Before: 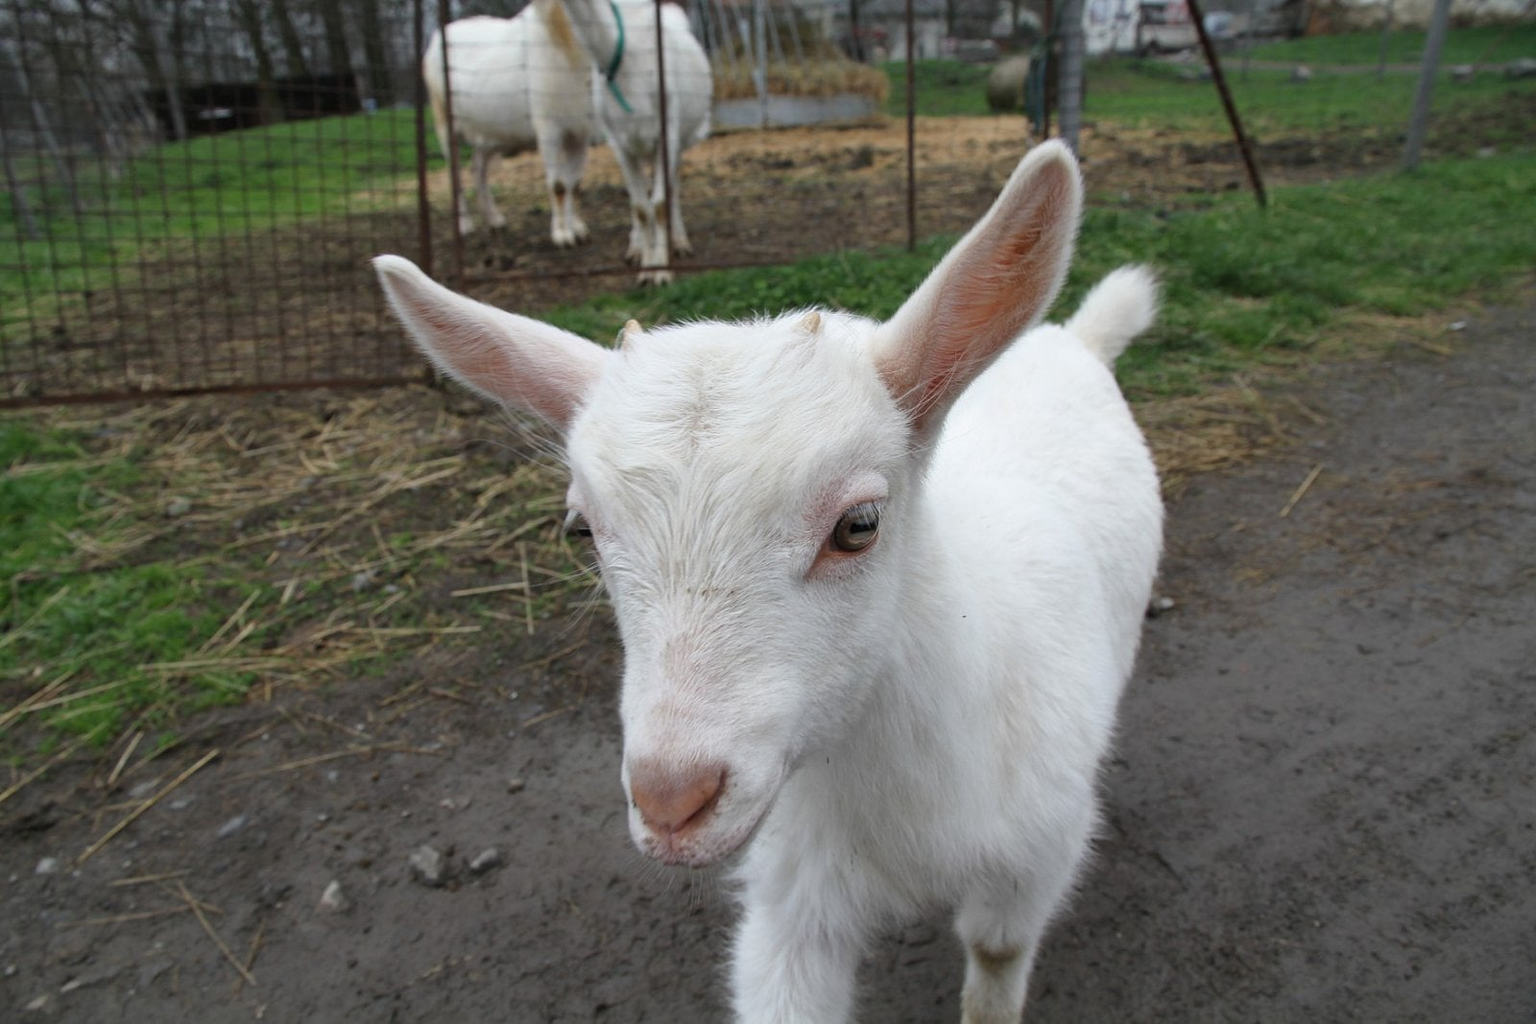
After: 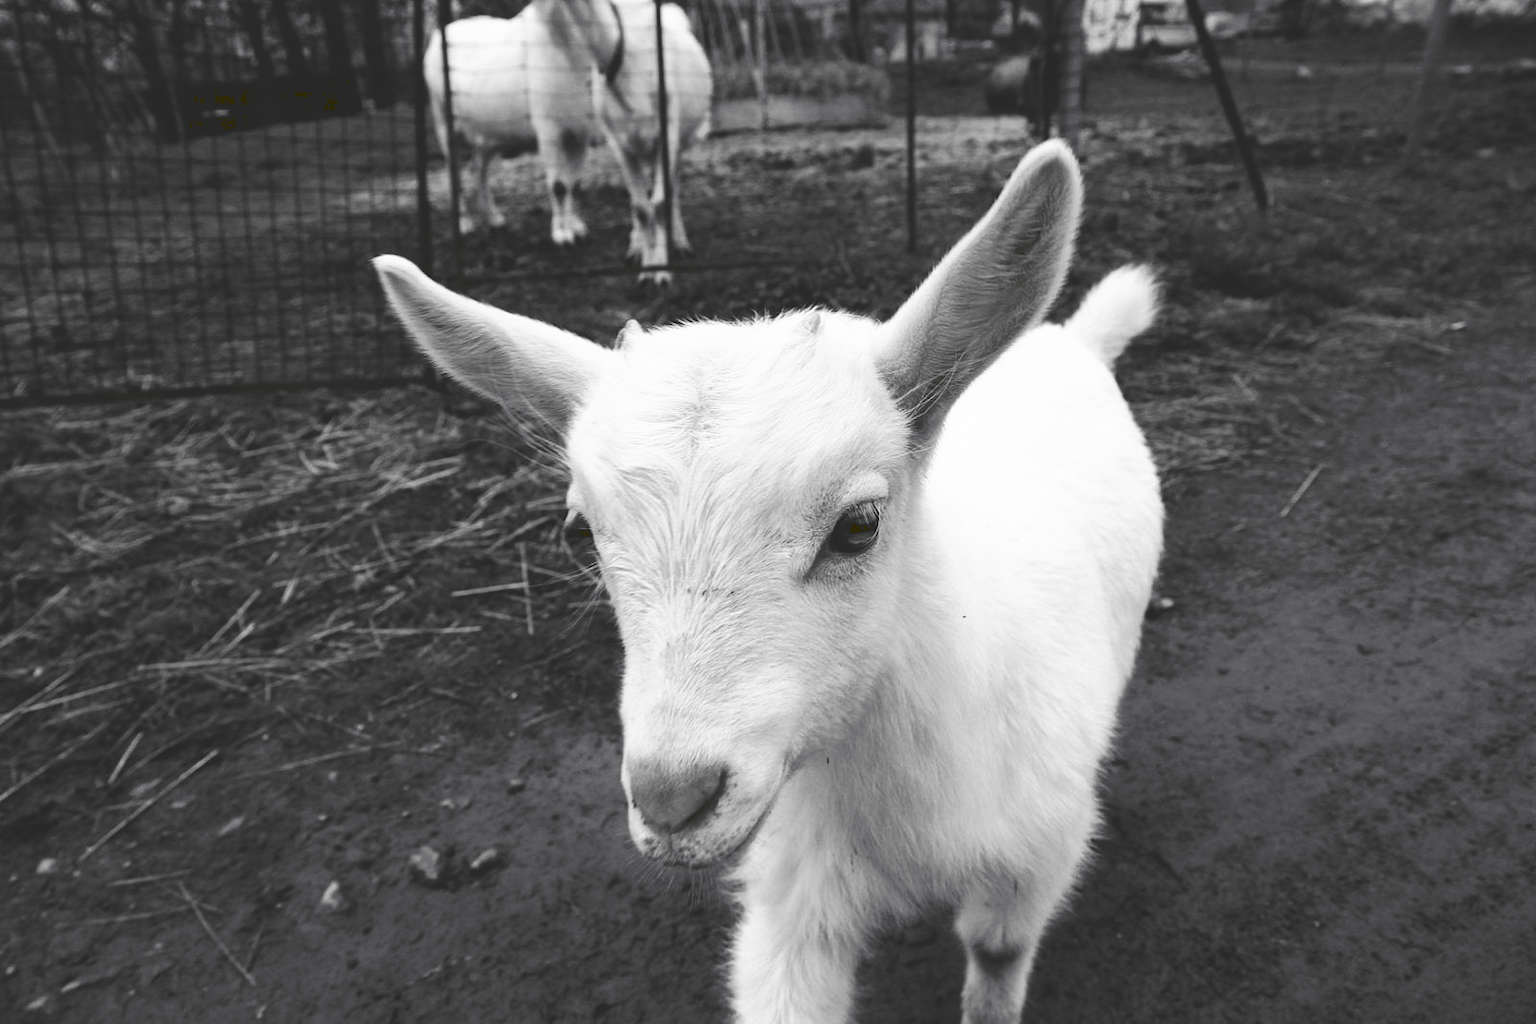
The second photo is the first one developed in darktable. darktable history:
tone curve: curves: ch0 [(0, 0) (0.003, 0.156) (0.011, 0.156) (0.025, 0.161) (0.044, 0.161) (0.069, 0.161) (0.1, 0.166) (0.136, 0.168) (0.177, 0.179) (0.224, 0.202) (0.277, 0.241) (0.335, 0.296) (0.399, 0.378) (0.468, 0.484) (0.543, 0.604) (0.623, 0.728) (0.709, 0.822) (0.801, 0.918) (0.898, 0.98) (1, 1)], preserve colors none
color look up table: target L [86.7, 88.82, 85.27, 87.05, 78.43, 71.47, 67.37, 48.04, 55.93, 50.43, 33.18, 28.41, 1.645, 200.28, 101.02, 87.41, 77.34, 75.52, 64.74, 62.08, 54.37, 55.93, 54.17, 49.83, 34.45, 33.18, 22.62, 13.23, 85.27, 87.41, 70.35, 77.83, 80.97, 60.56, 67.37, 56.83, 76.61, 41.28, 34.03, 36.57, 15.16, 19.87, 7.247, 83.84, 82.41, 55.02, 53.98, 28.85, 30.16], target a [-0.002, -0.003, -0.003, 0 ×4, 0.001, 0.001, 0.001, 0, 0, -0.154, 0, 0, -0.001, 0 ×4, 0.001 ×4, 0, 0, -0.001, -0.587, -0.003, -0.001, 0, 0.001, 0, 0, 0, 0.001, 0, 0.001, 0, 0, -0.131, -0.001, -0.707, -0.002, -0.003, 0.001, 0.001, 0, 0], target b [0.026, 0.026, 0.026, 0.002, 0.003, 0.003, 0.003, 0, -0.007, -0.007, -0.001, -0.001, 1.891, 0, -0.001, 0.003 ×4, 0.002, -0.007 ×4, -0.001, -0.001, 0.007, 8.594, 0.026, 0.003, 0.003, -0.005, 0.003, 0.002, 0.003, -0.004, 0.003, -0.004, -0.001, -0.001, 1.667, 0.007, 8.72, 0.026, 0.026, -0.004, -0.005, -0.001, -0.001], num patches 49
